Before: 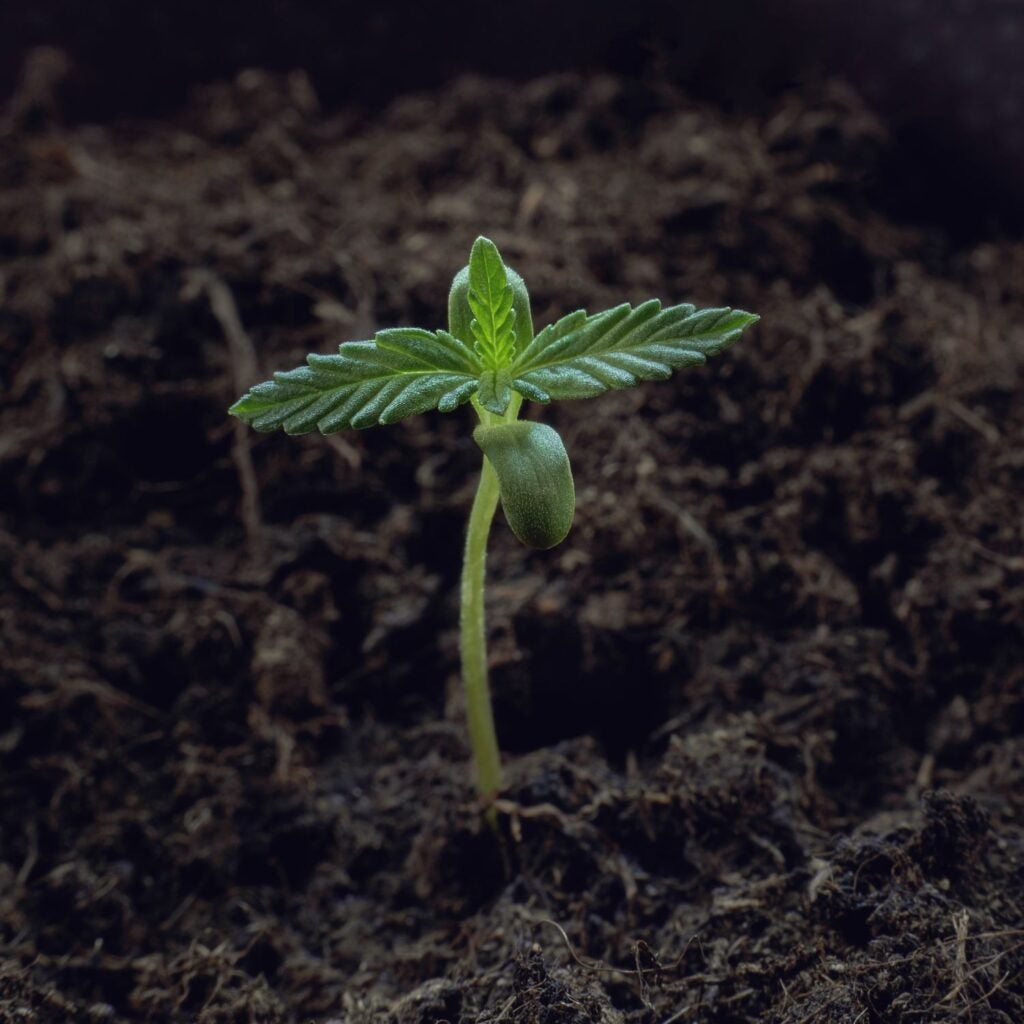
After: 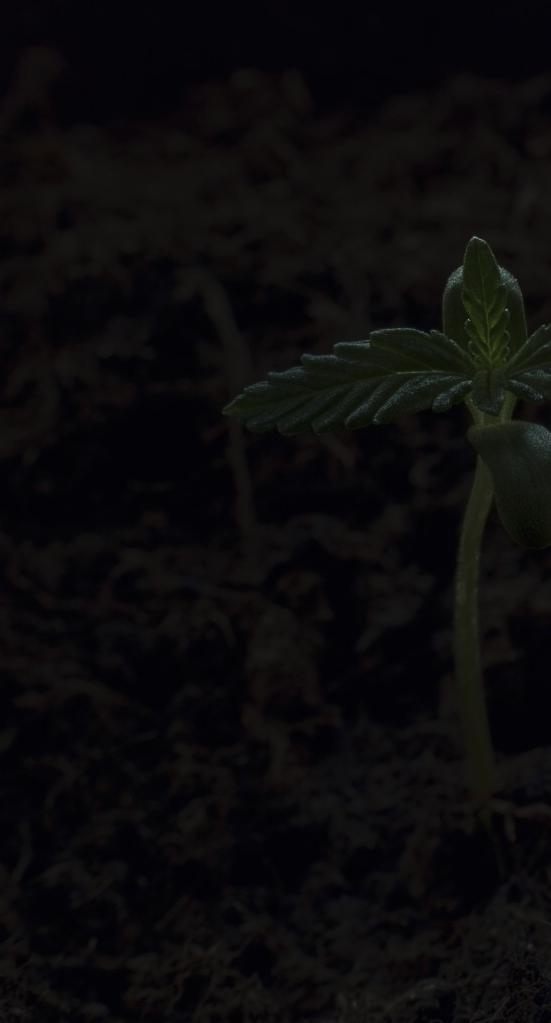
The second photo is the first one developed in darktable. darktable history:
exposure: exposure -0.116 EV, compensate exposure bias true, compensate highlight preservation false
crop: left 0.587%, right 45.588%, bottom 0.086%
tone curve: curves: ch0 [(0, 0) (0.765, 0.349) (1, 1)], color space Lab, linked channels, preserve colors none
